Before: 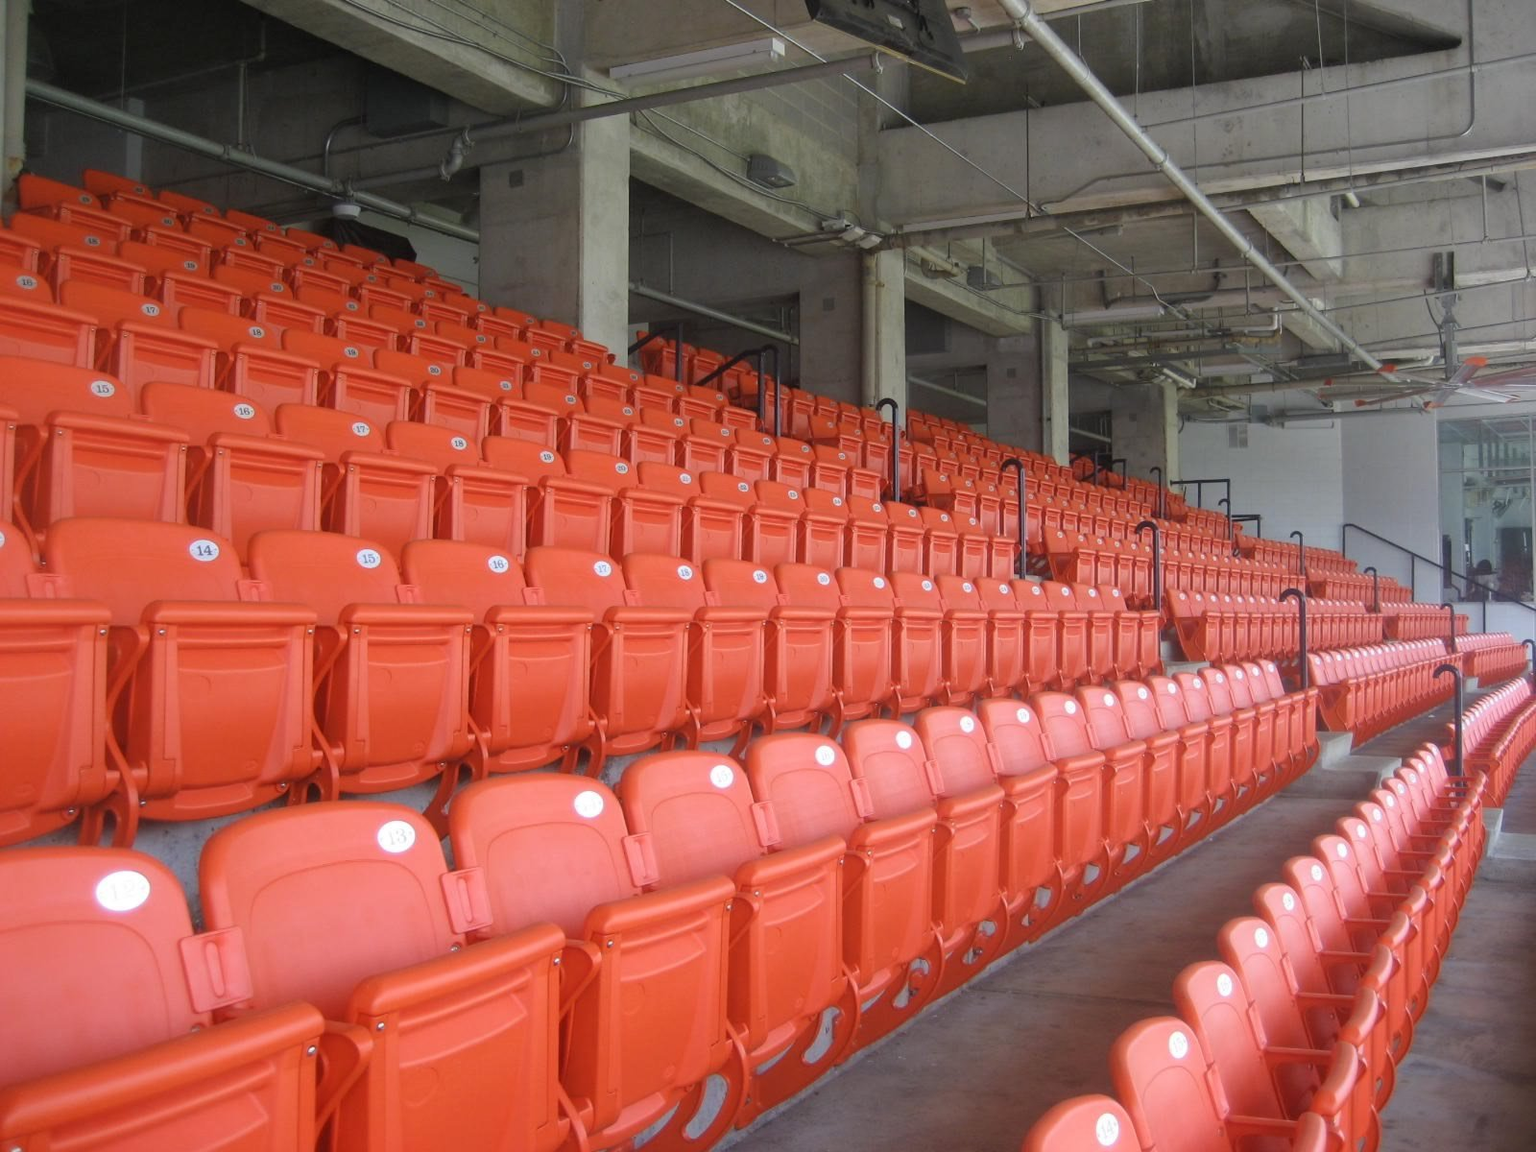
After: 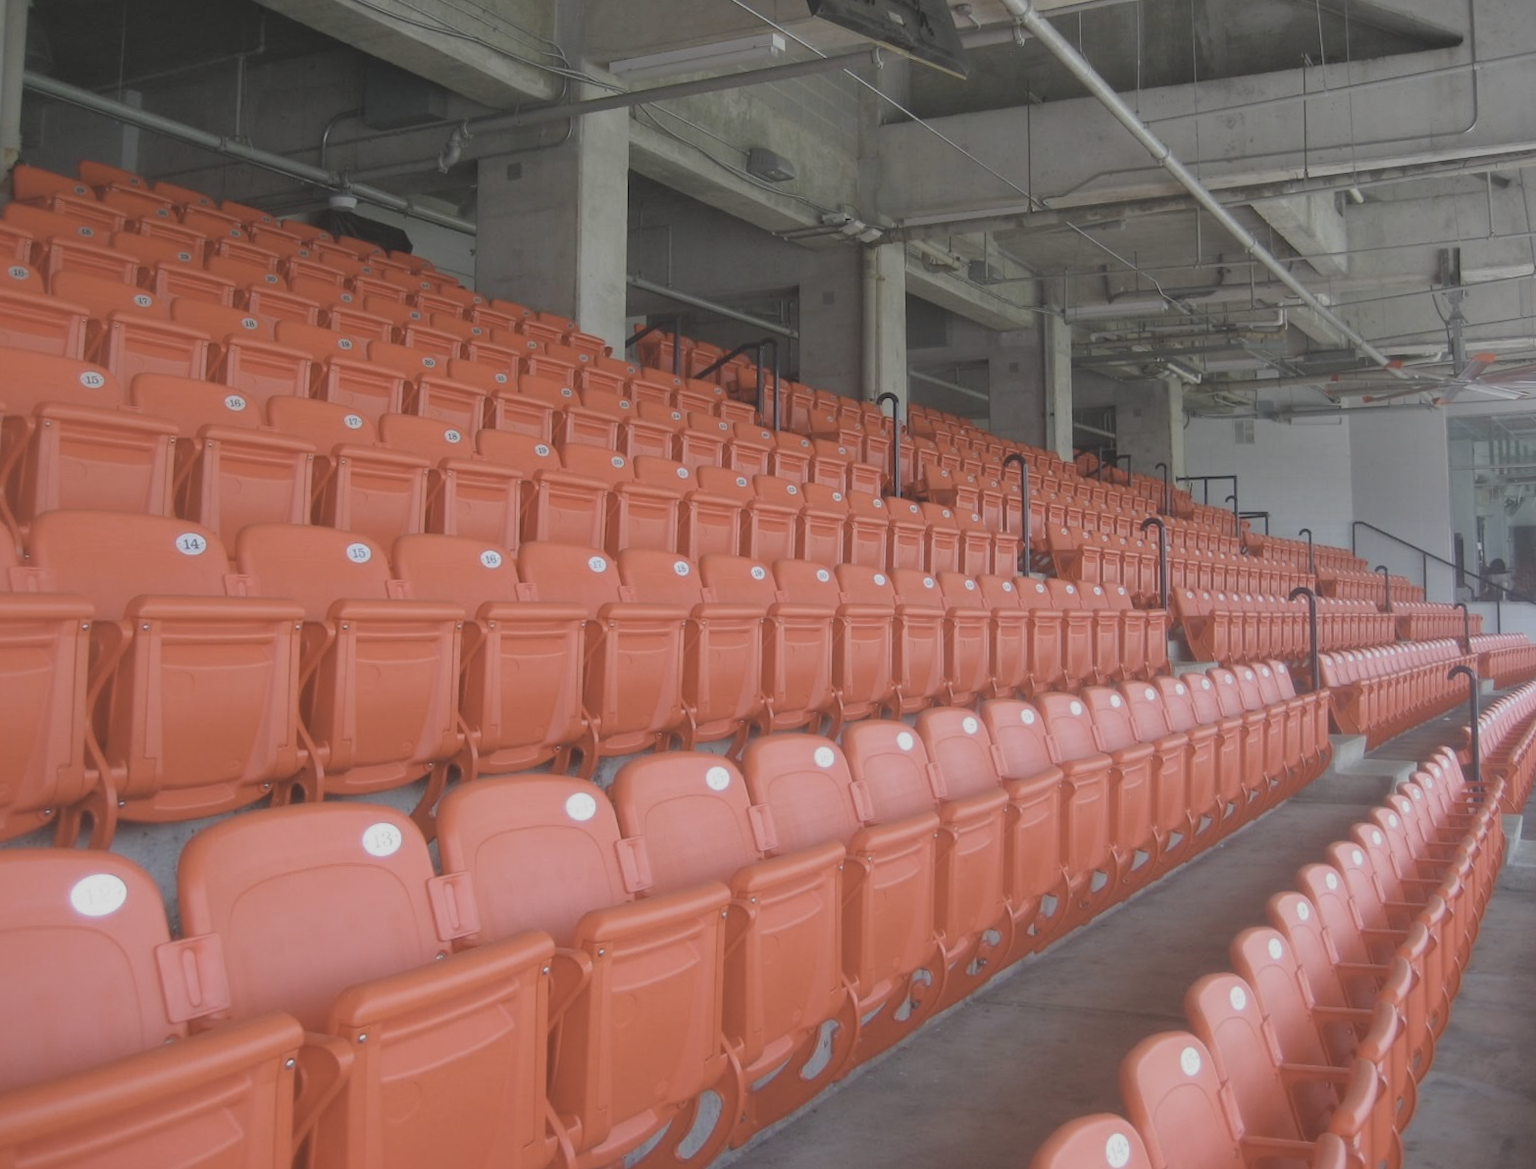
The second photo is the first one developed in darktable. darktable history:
rotate and perspective: rotation 0.226°, lens shift (vertical) -0.042, crop left 0.023, crop right 0.982, crop top 0.006, crop bottom 0.994
contrast brightness saturation: contrast -0.26, saturation -0.43
